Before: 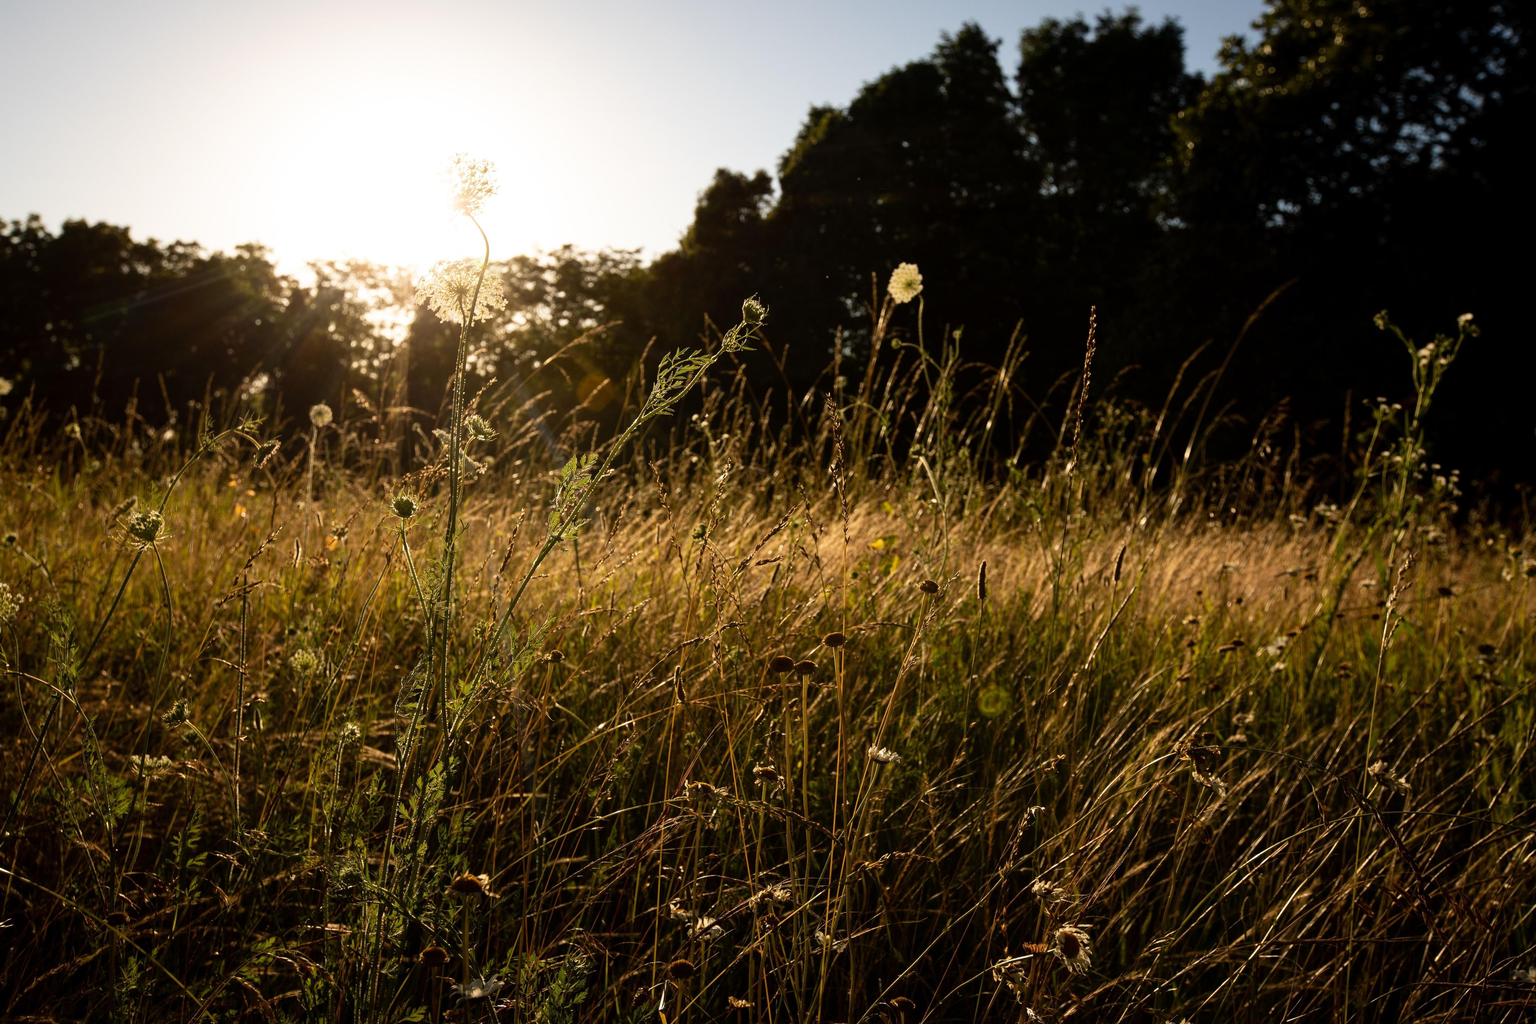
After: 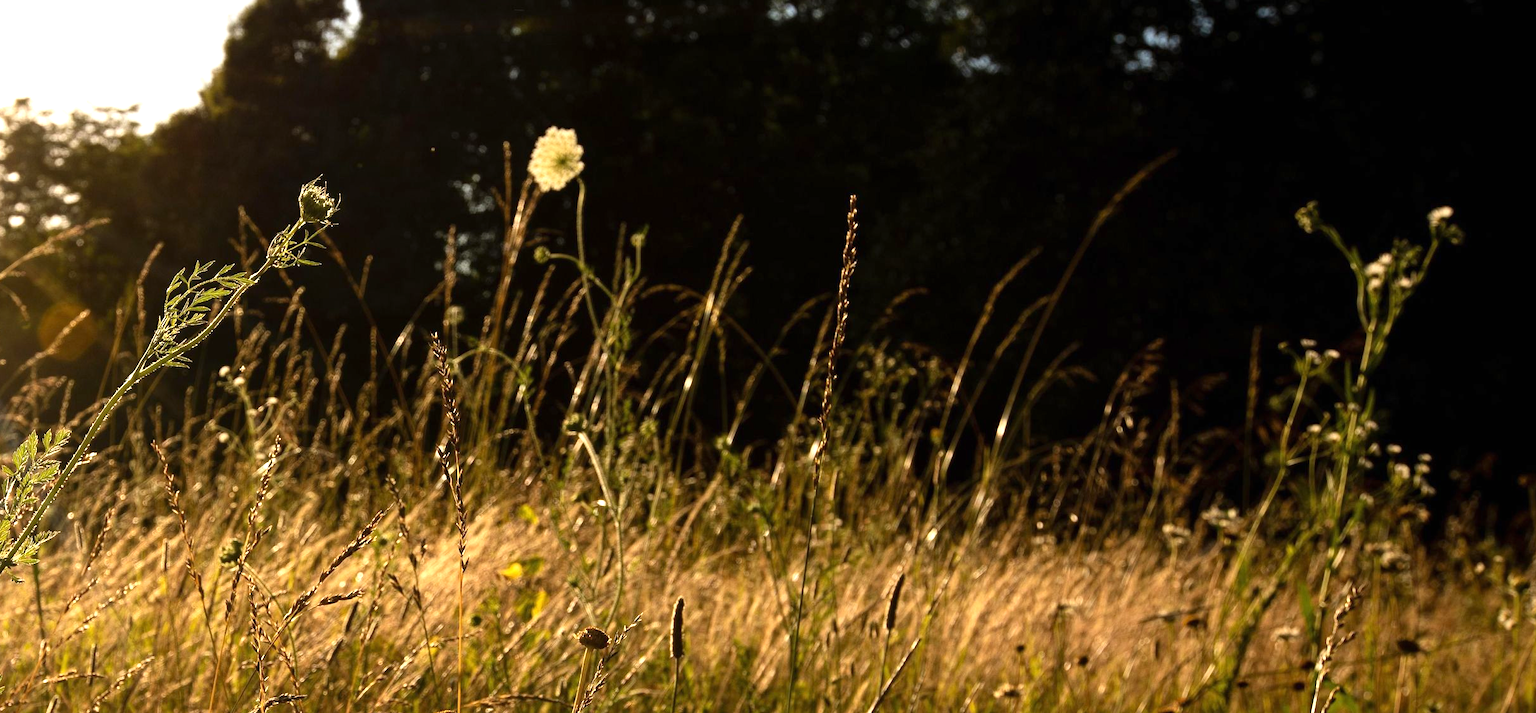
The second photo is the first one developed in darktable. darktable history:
crop: left 36.026%, top 17.821%, right 0.635%, bottom 38.023%
exposure: black level correction 0, exposure 0.69 EV, compensate highlight preservation false
